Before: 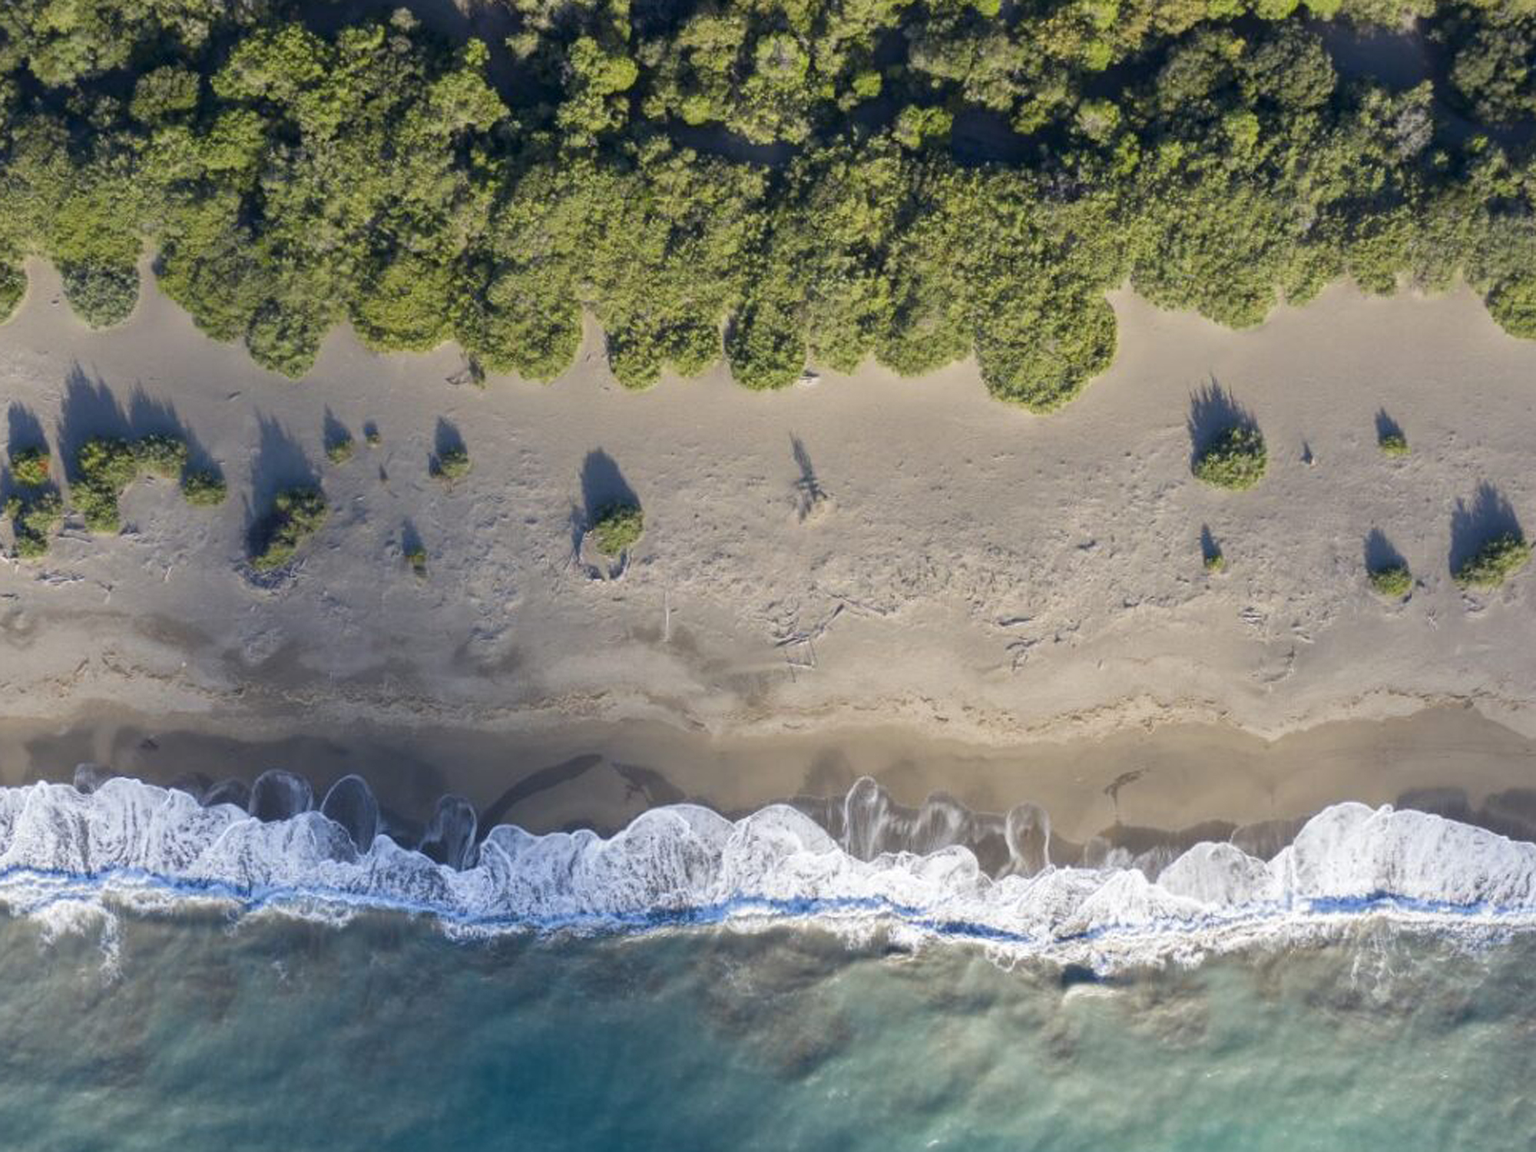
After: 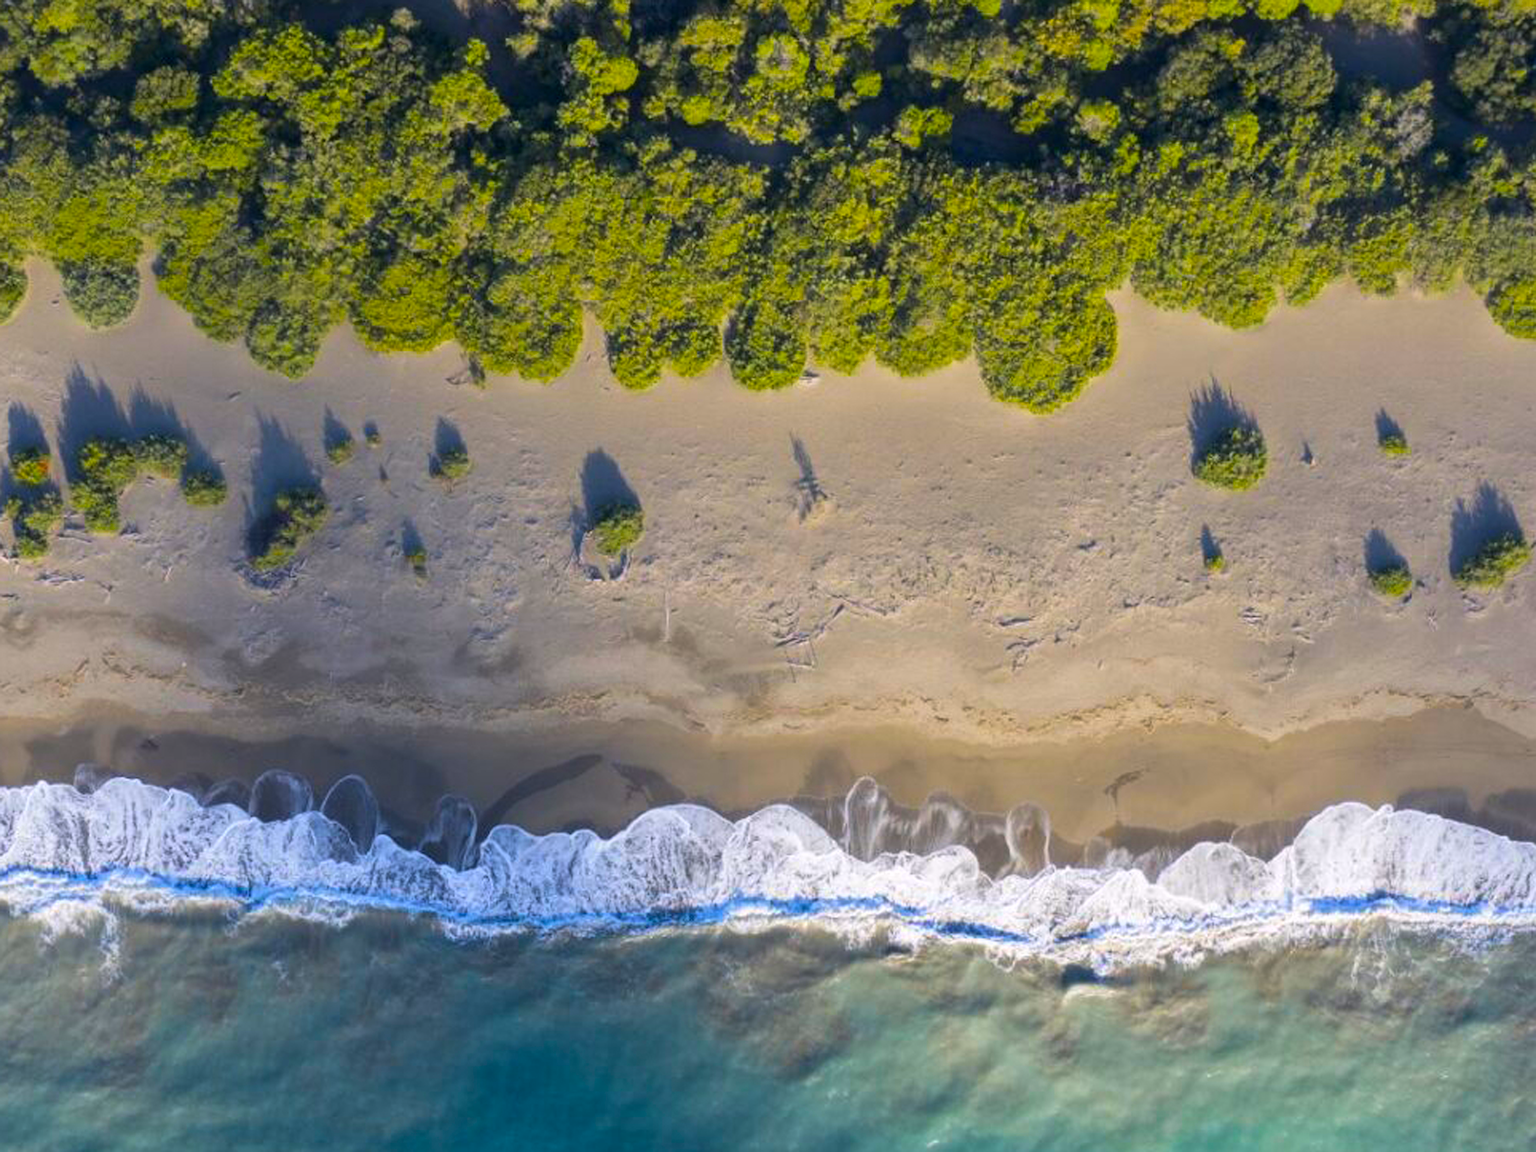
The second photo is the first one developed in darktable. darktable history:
color balance rgb: shadows lift › hue 86.39°, highlights gain › chroma 0.271%, highlights gain › hue 330.65°, perceptual saturation grading › global saturation 60.47%, perceptual saturation grading › highlights 21.261%, perceptual saturation grading › shadows -49.15%, global vibrance 20.527%
